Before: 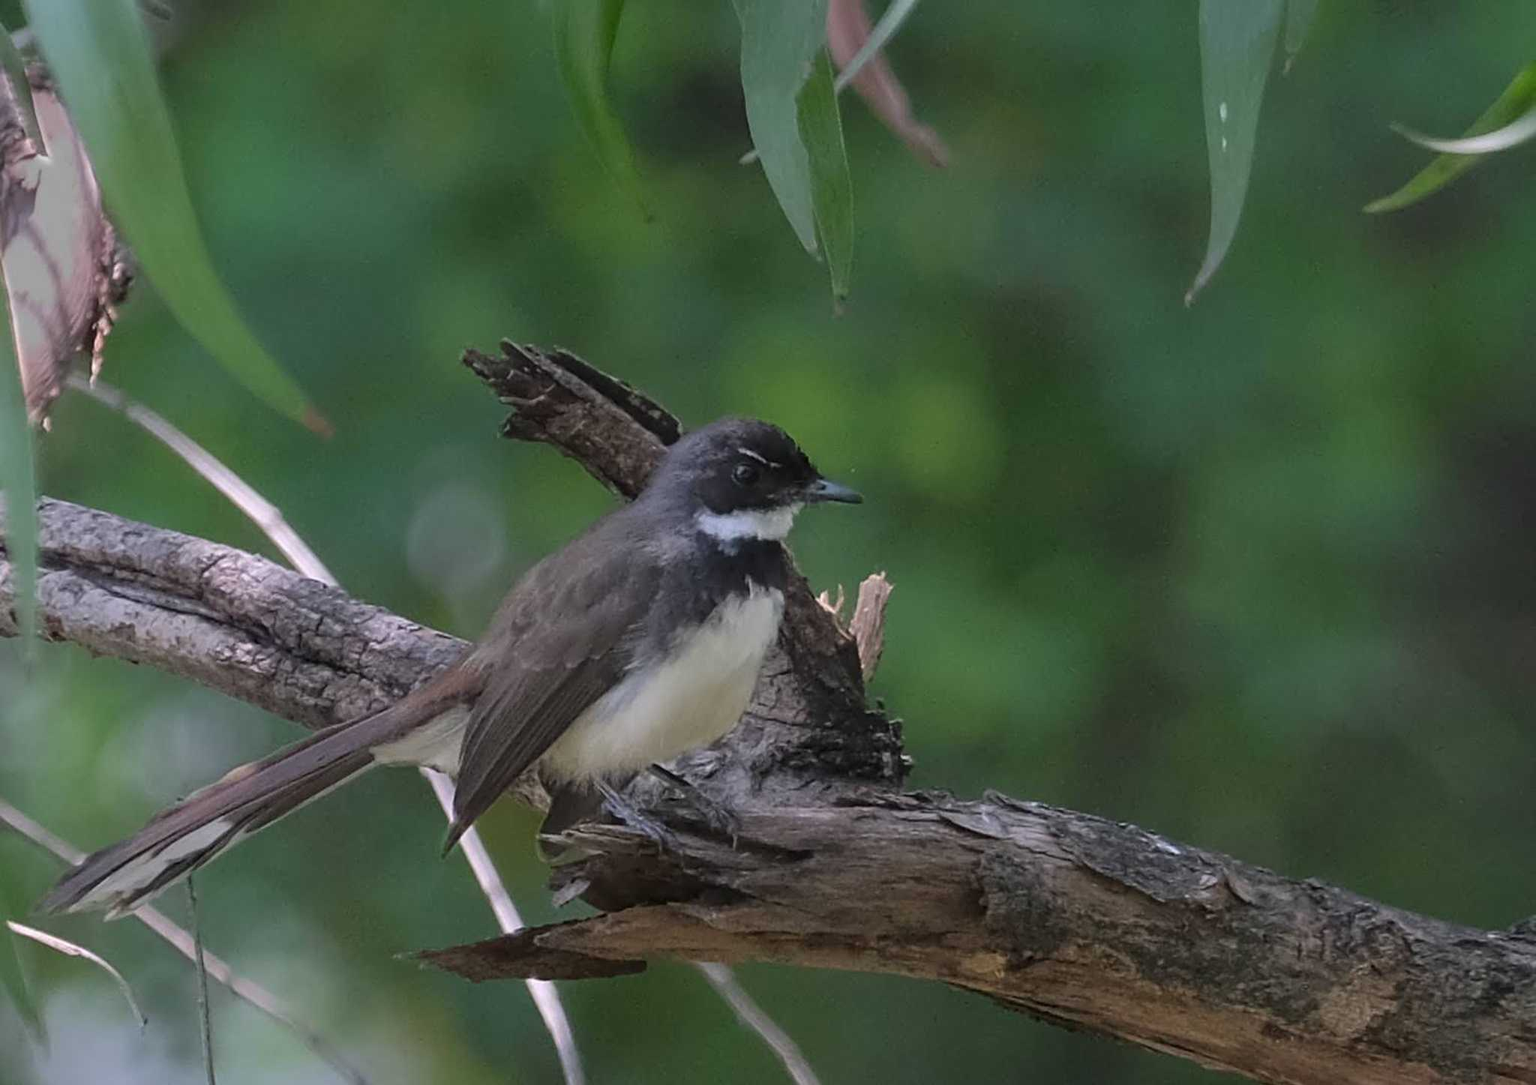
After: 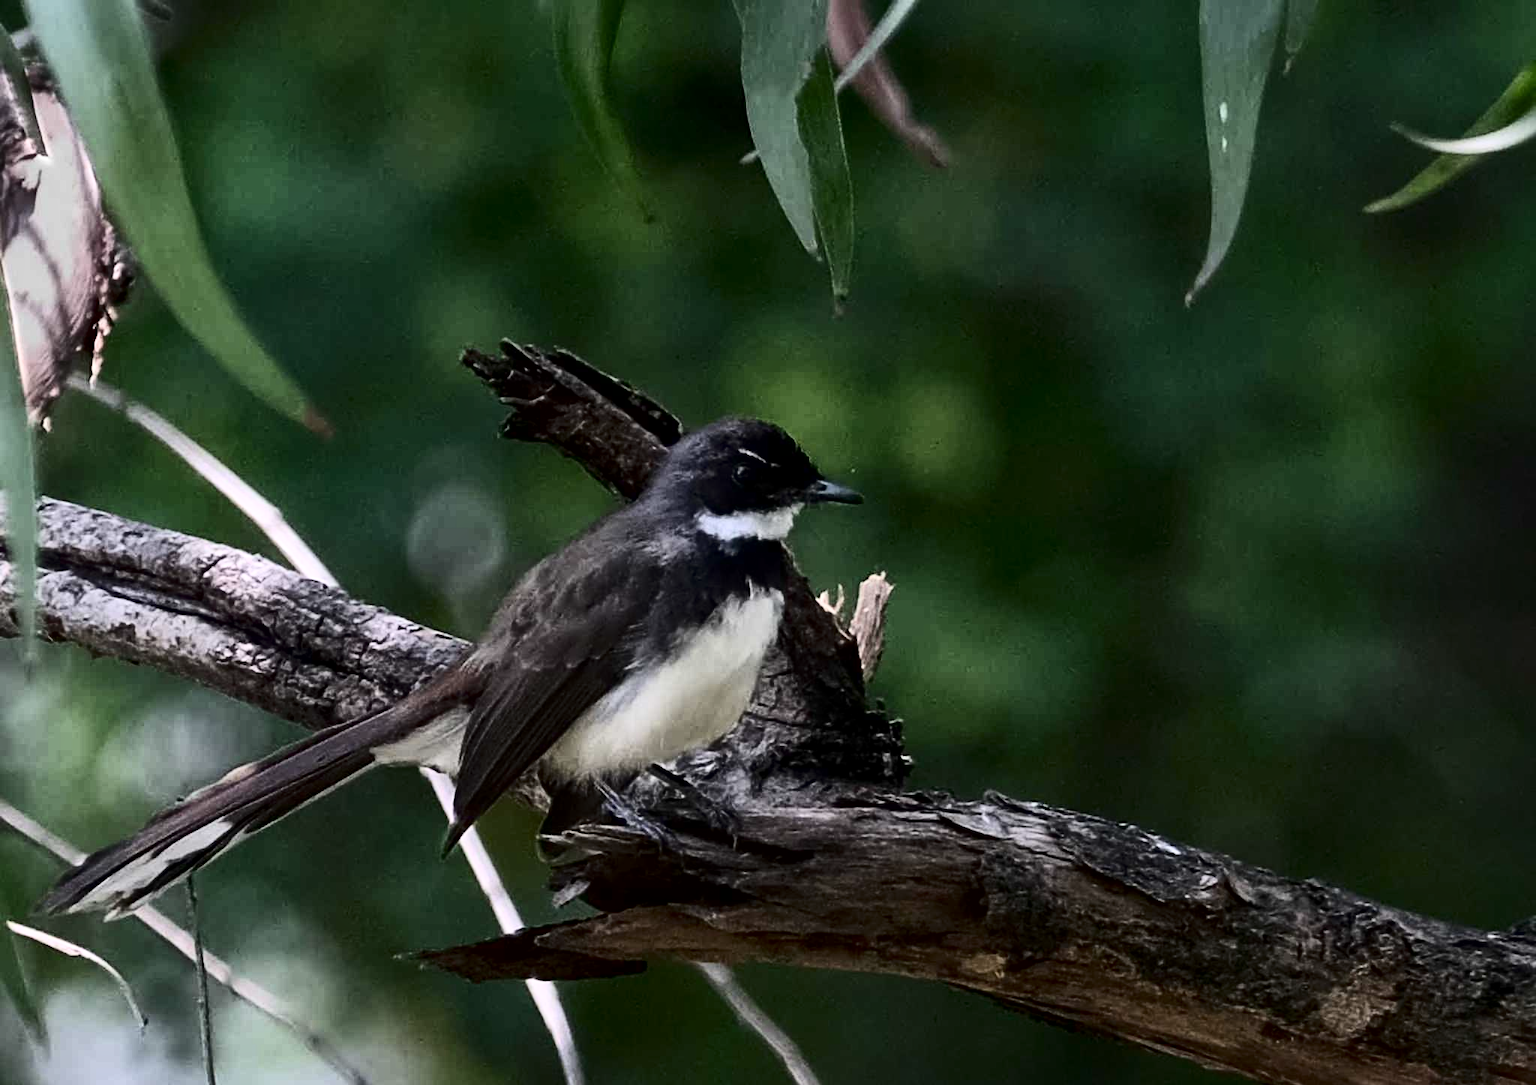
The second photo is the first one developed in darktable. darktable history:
local contrast: mode bilateral grid, contrast 20, coarseness 51, detail 144%, midtone range 0.2
contrast brightness saturation: contrast 0.513, saturation -0.096
